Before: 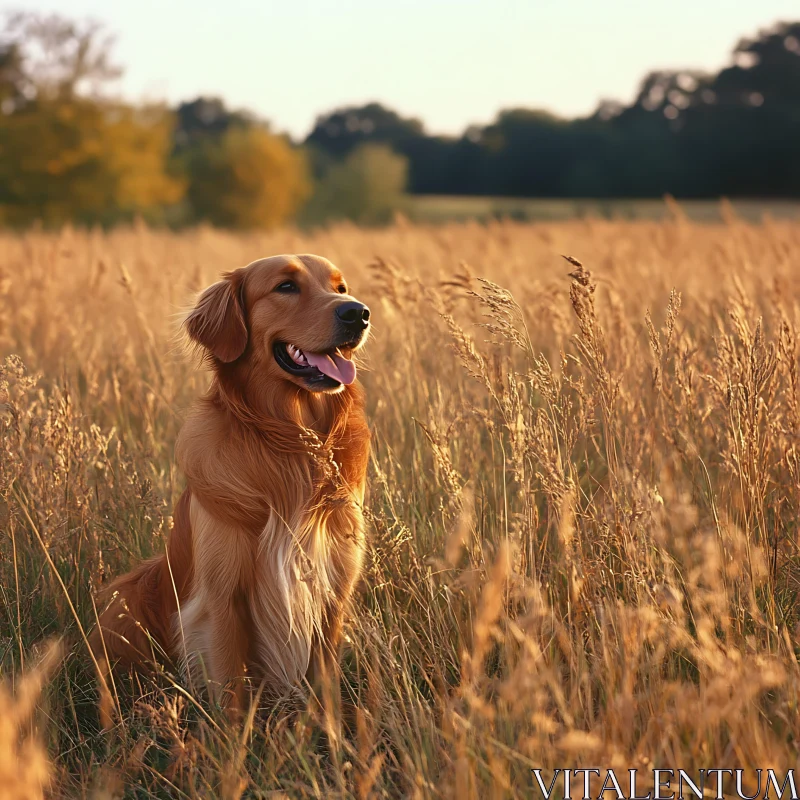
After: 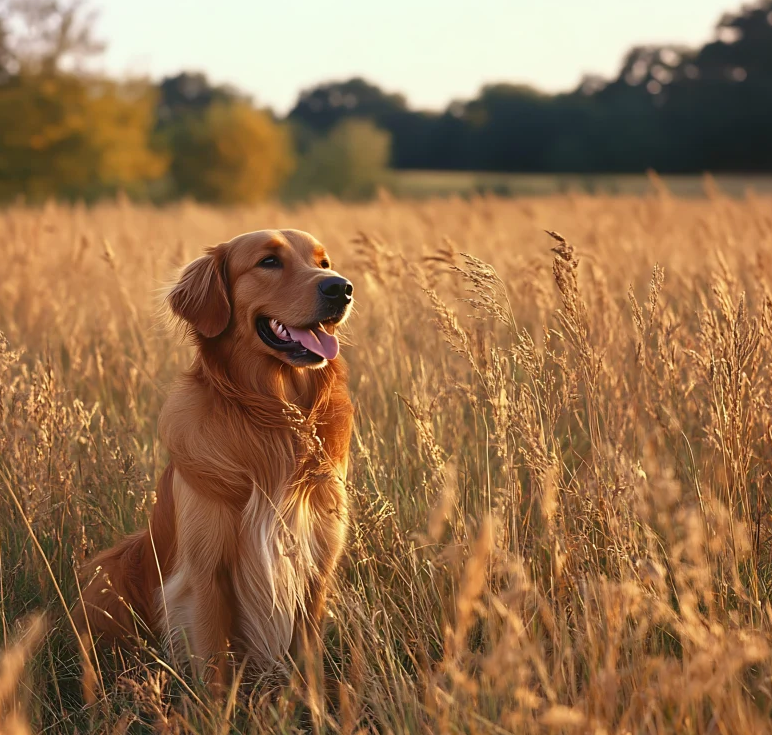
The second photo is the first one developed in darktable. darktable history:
crop: left 2.235%, top 3.159%, right 0.791%, bottom 4.882%
